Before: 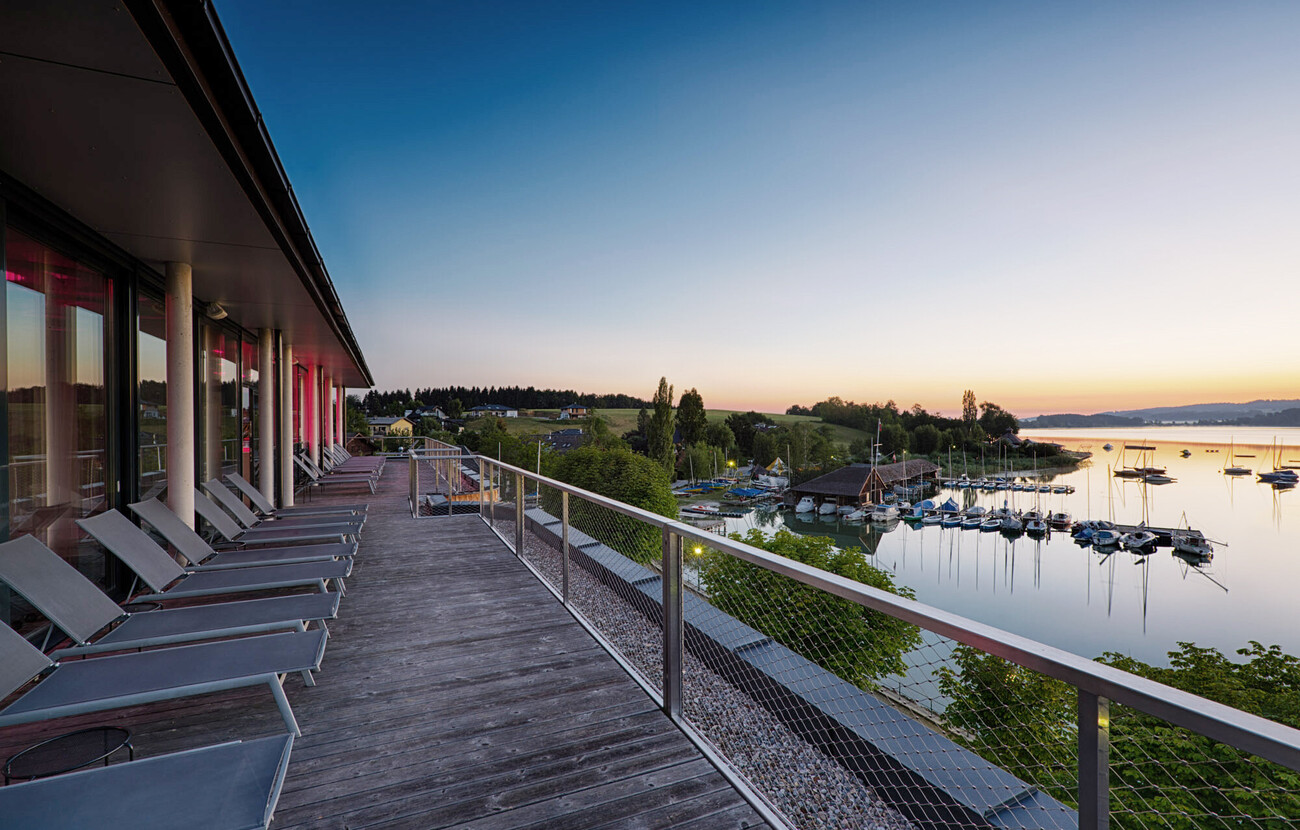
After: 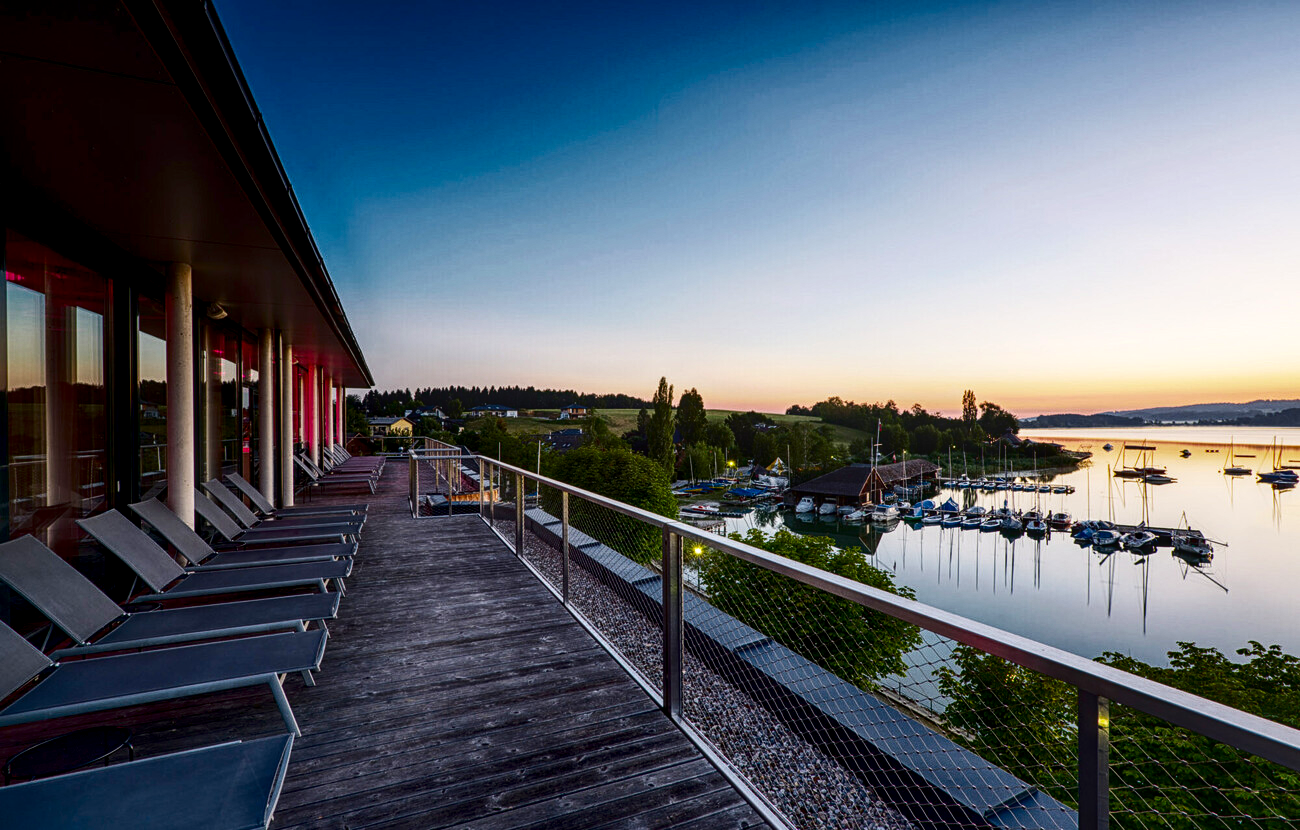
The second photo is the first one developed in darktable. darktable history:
local contrast: highlights 61%, detail 143%, midtone range 0.428
contrast brightness saturation: contrast 0.22, brightness -0.19, saturation 0.24
color correction: highlights a* -0.182, highlights b* -0.124
